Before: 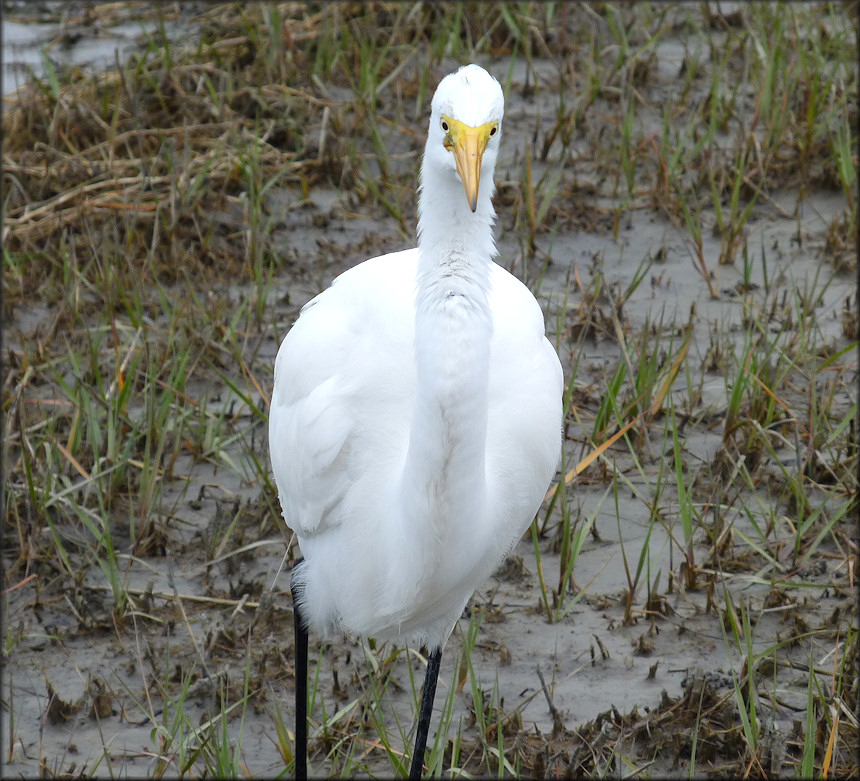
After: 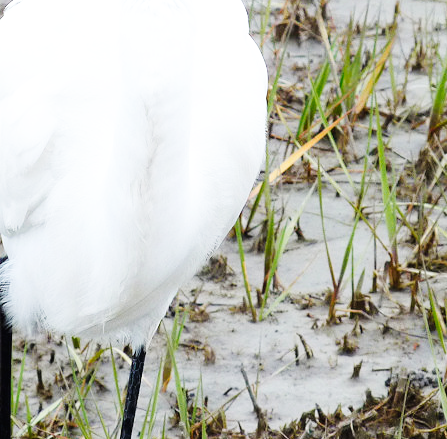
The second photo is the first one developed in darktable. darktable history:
crop: left 34.481%, top 38.545%, right 13.52%, bottom 5.196%
base curve: curves: ch0 [(0, 0.003) (0.001, 0.002) (0.006, 0.004) (0.02, 0.022) (0.048, 0.086) (0.094, 0.234) (0.162, 0.431) (0.258, 0.629) (0.385, 0.8) (0.548, 0.918) (0.751, 0.988) (1, 1)], preserve colors none
